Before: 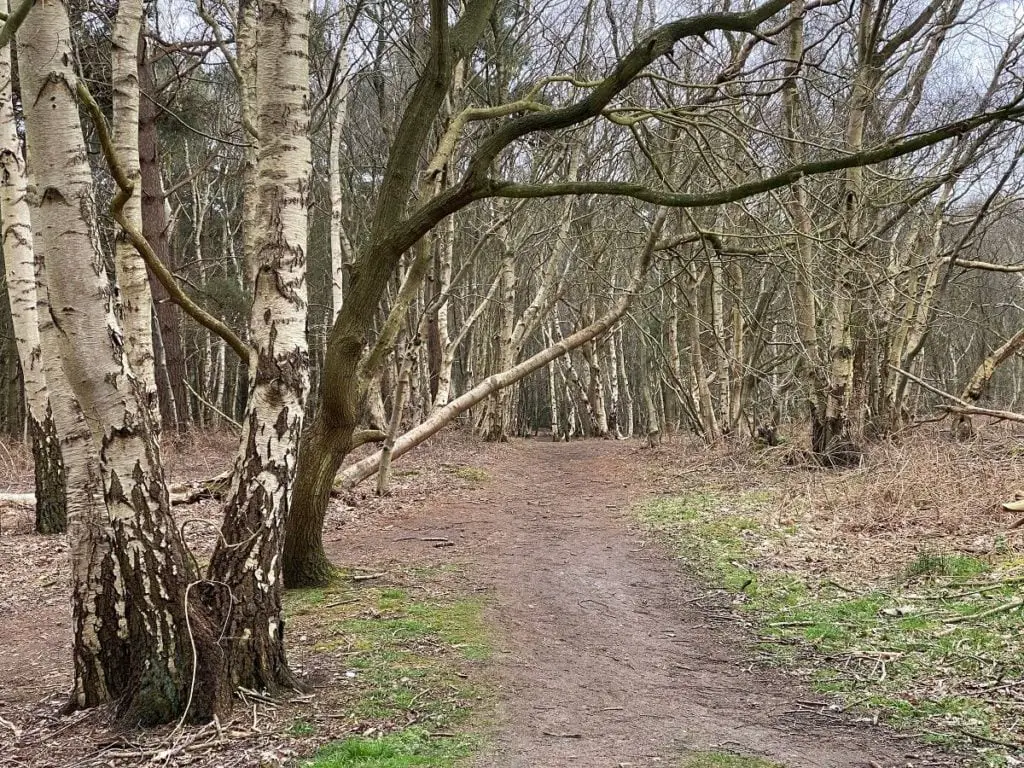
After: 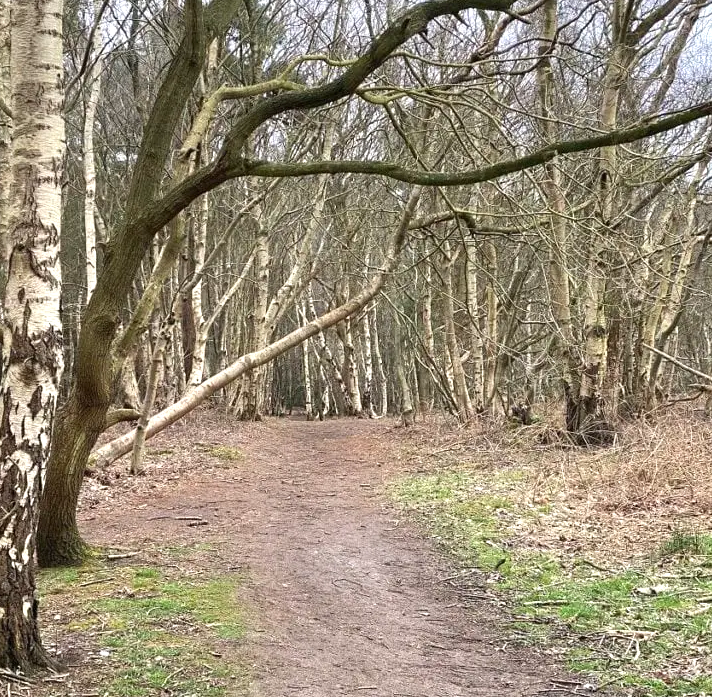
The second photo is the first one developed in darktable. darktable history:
exposure: black level correction 0, exposure 0.5 EV, compensate highlight preservation false
crop and rotate: left 24.034%, top 2.838%, right 6.406%, bottom 6.299%
